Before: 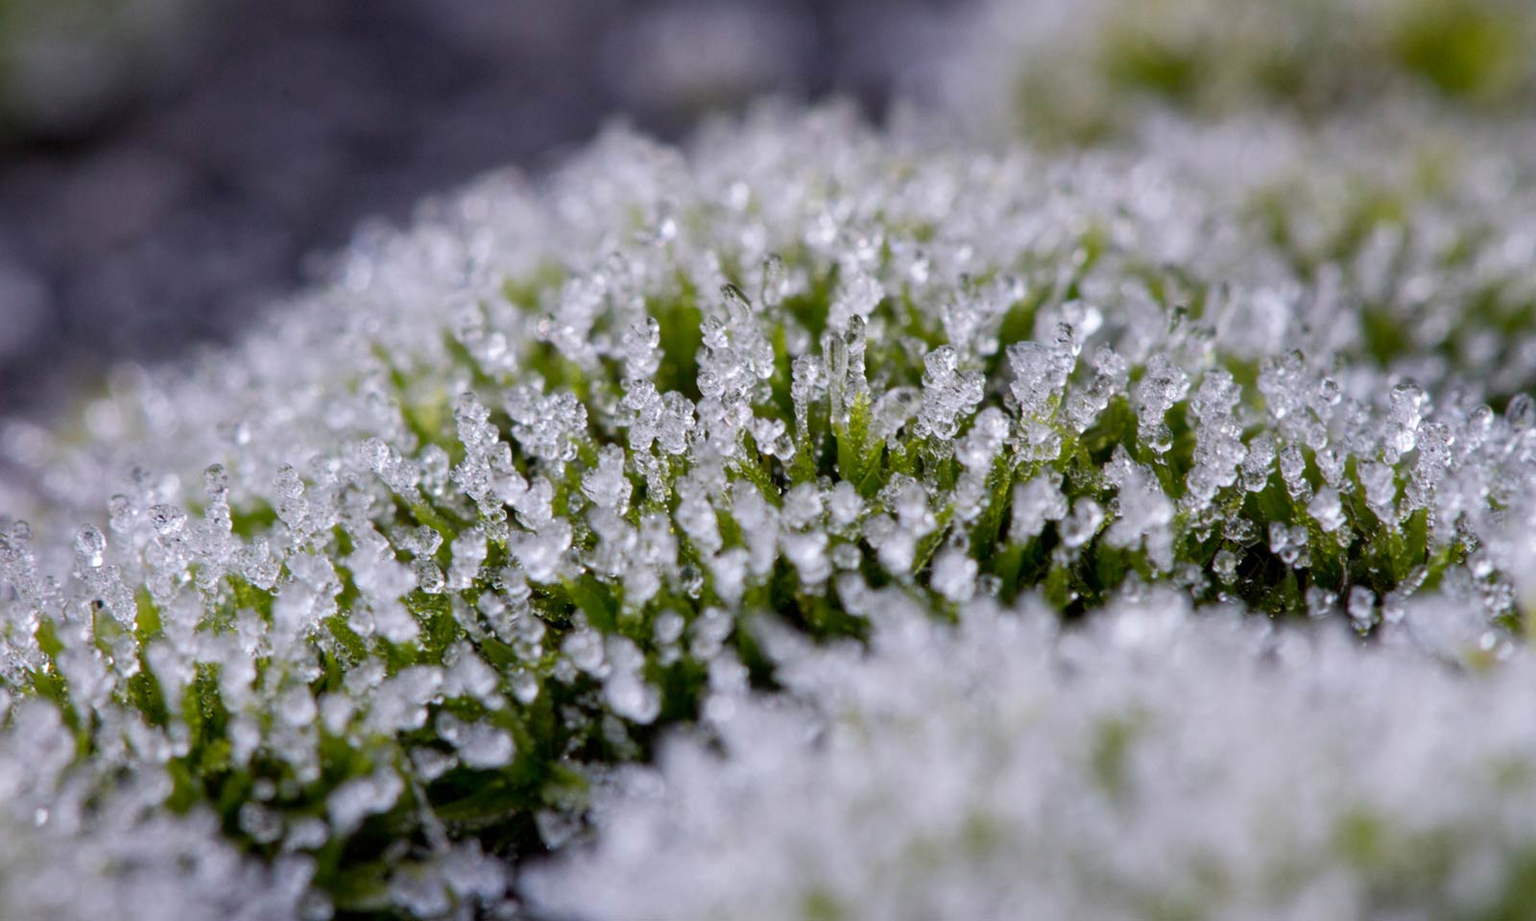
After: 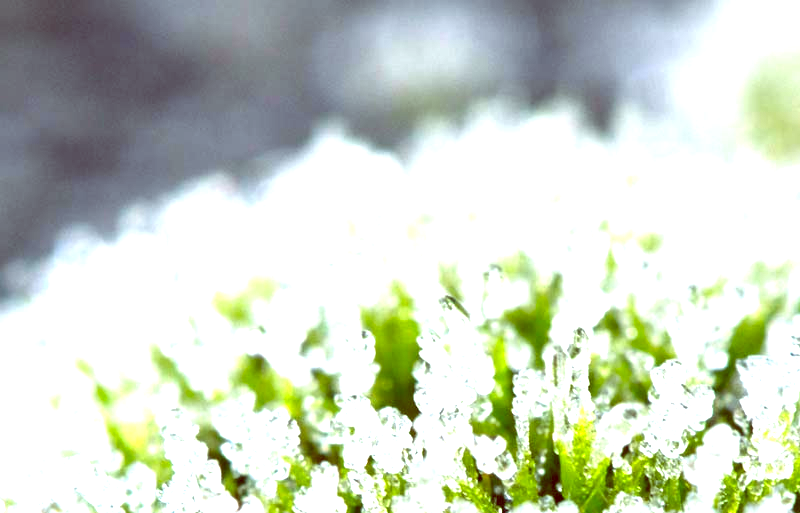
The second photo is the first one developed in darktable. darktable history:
exposure: black level correction 0, exposure 2.088 EV, compensate exposure bias true, compensate highlight preservation false
color balance: lift [1, 1.015, 0.987, 0.985], gamma [1, 0.959, 1.042, 0.958], gain [0.927, 0.938, 1.072, 0.928], contrast 1.5%
crop: left 19.556%, right 30.401%, bottom 46.458%
